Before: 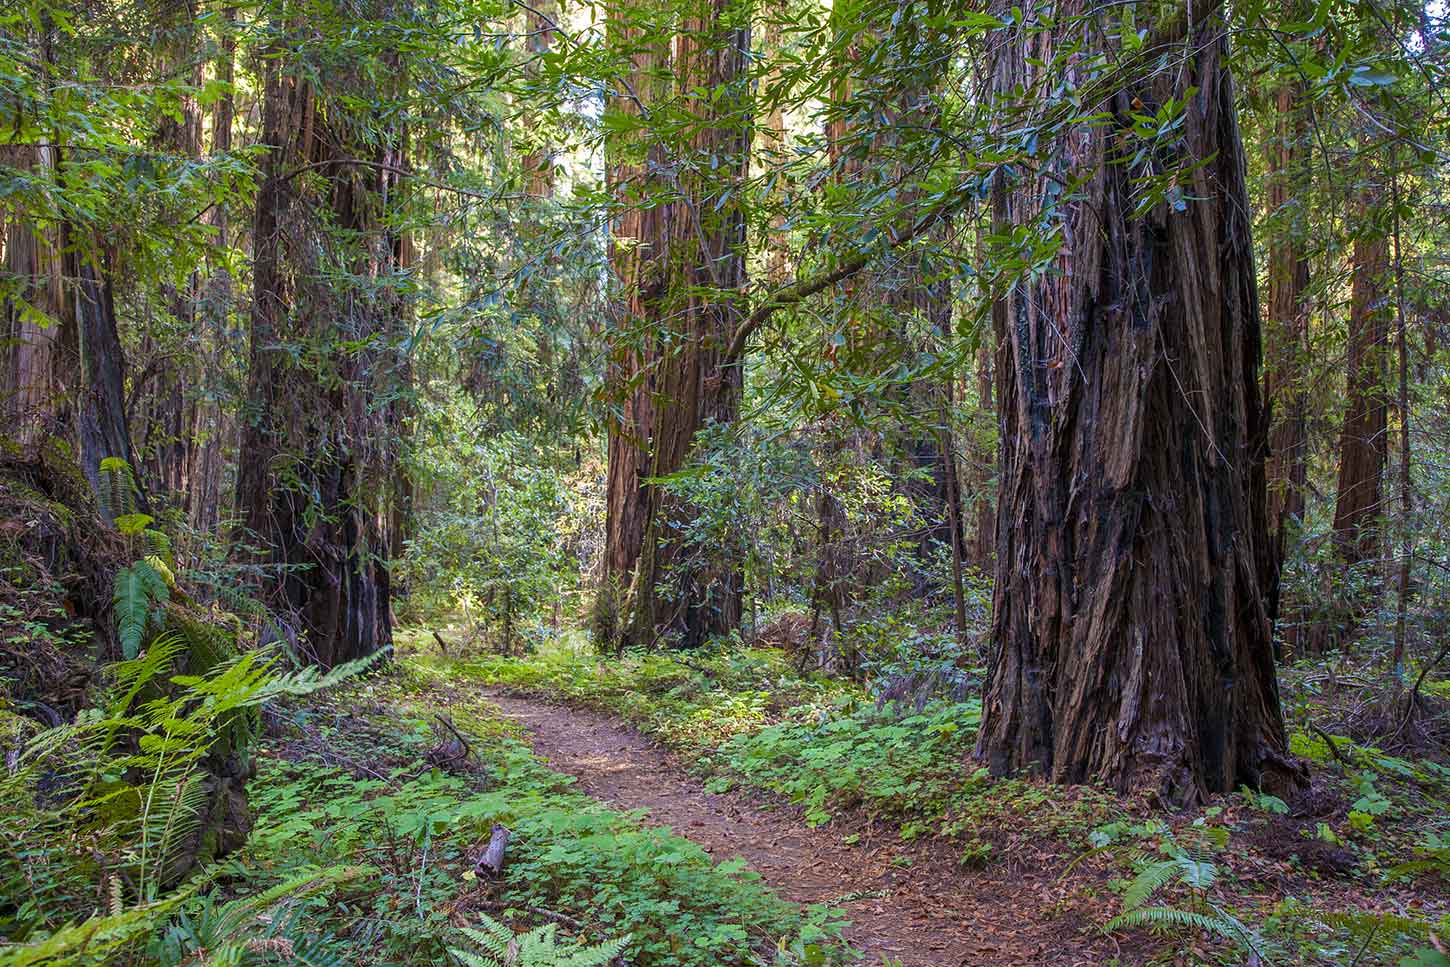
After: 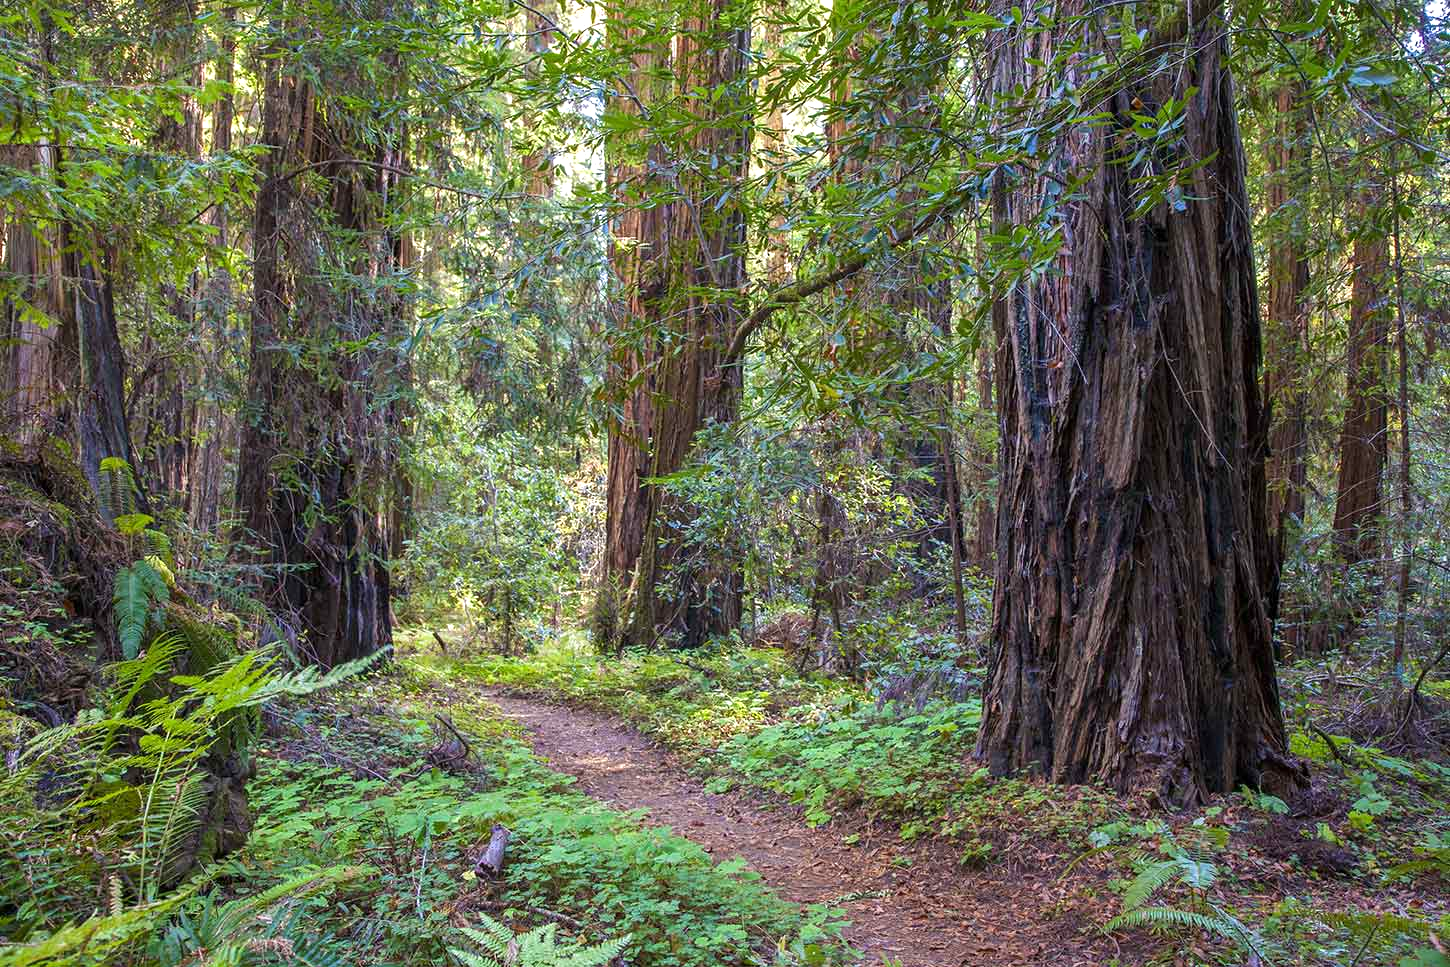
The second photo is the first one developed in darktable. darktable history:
exposure: exposure 0.379 EV, compensate exposure bias true, compensate highlight preservation false
